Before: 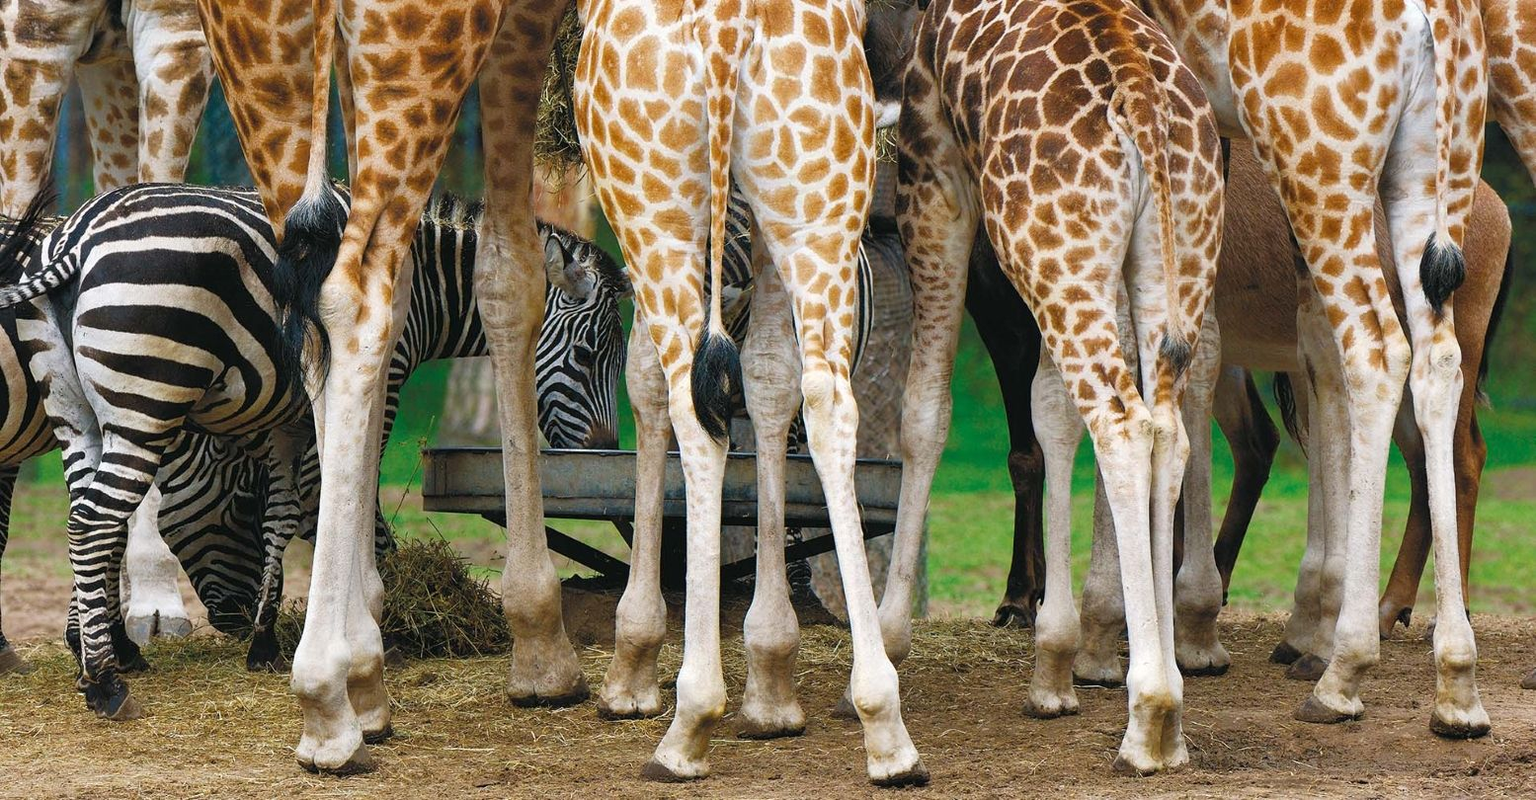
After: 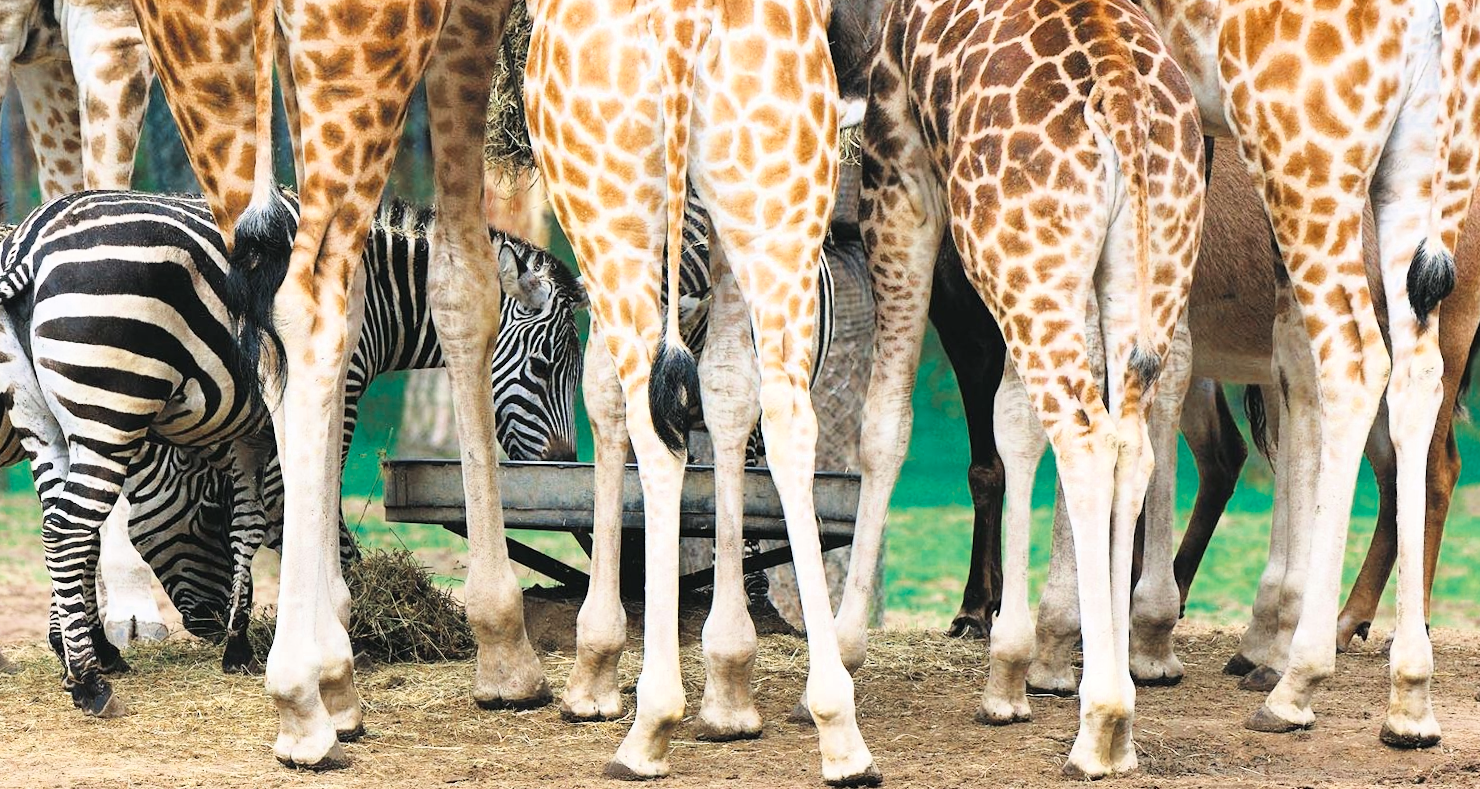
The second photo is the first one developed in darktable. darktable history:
color zones: curves: ch0 [(0, 0.5) (0.125, 0.4) (0.25, 0.5) (0.375, 0.4) (0.5, 0.4) (0.625, 0.35) (0.75, 0.35) (0.875, 0.5)]; ch1 [(0, 0.35) (0.125, 0.45) (0.25, 0.35) (0.375, 0.35) (0.5, 0.35) (0.625, 0.35) (0.75, 0.45) (0.875, 0.35)]; ch2 [(0, 0.6) (0.125, 0.5) (0.25, 0.5) (0.375, 0.6) (0.5, 0.6) (0.625, 0.5) (0.75, 0.5) (0.875, 0.5)]
rotate and perspective: rotation 0.074°, lens shift (vertical) 0.096, lens shift (horizontal) -0.041, crop left 0.043, crop right 0.952, crop top 0.024, crop bottom 0.979
base curve: curves: ch0 [(0, 0) (0.018, 0.026) (0.143, 0.37) (0.33, 0.731) (0.458, 0.853) (0.735, 0.965) (0.905, 0.986) (1, 1)]
tone equalizer: on, module defaults
